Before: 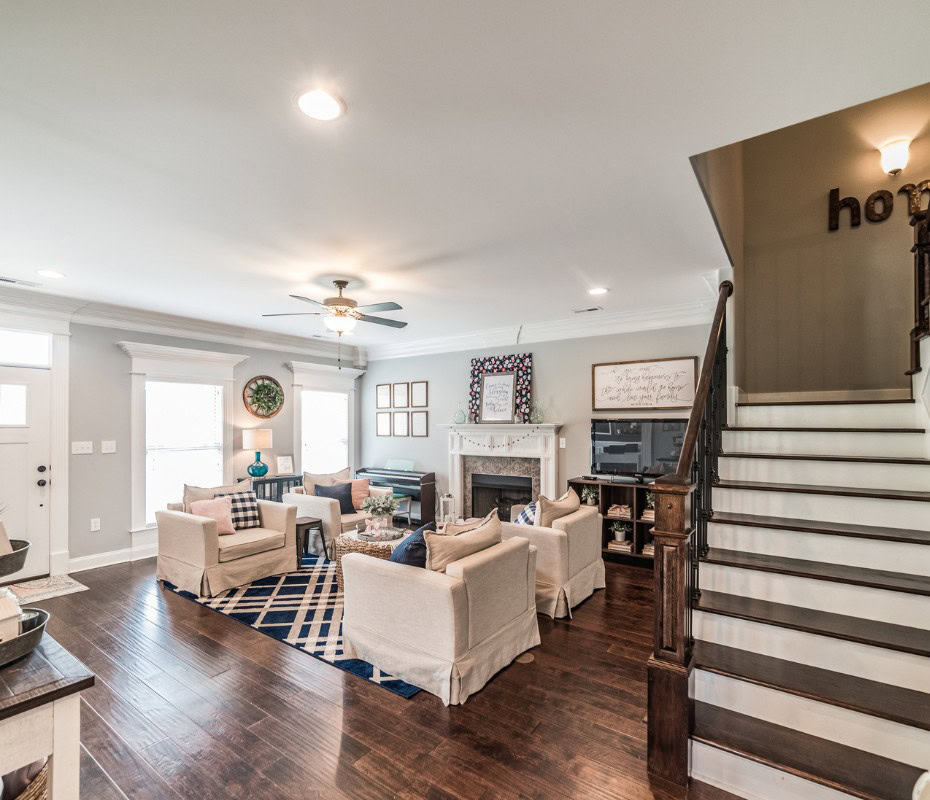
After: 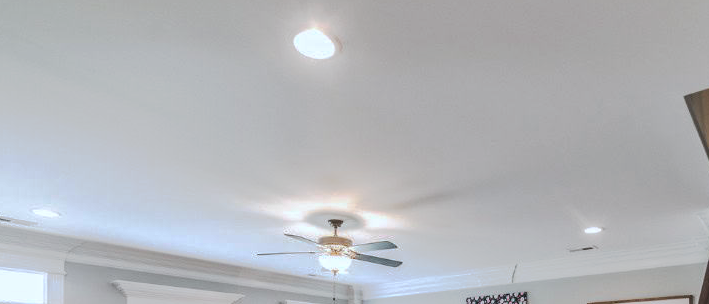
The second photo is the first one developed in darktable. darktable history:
tone curve: curves: ch0 [(0, 0) (0.003, 0.096) (0.011, 0.096) (0.025, 0.098) (0.044, 0.099) (0.069, 0.106) (0.1, 0.128) (0.136, 0.153) (0.177, 0.186) (0.224, 0.218) (0.277, 0.265) (0.335, 0.316) (0.399, 0.374) (0.468, 0.445) (0.543, 0.526) (0.623, 0.605) (0.709, 0.681) (0.801, 0.758) (0.898, 0.819) (1, 1)], preserve colors none
crop: left 0.579%, top 7.627%, right 23.167%, bottom 54.275%
white balance: red 0.967, blue 1.049
